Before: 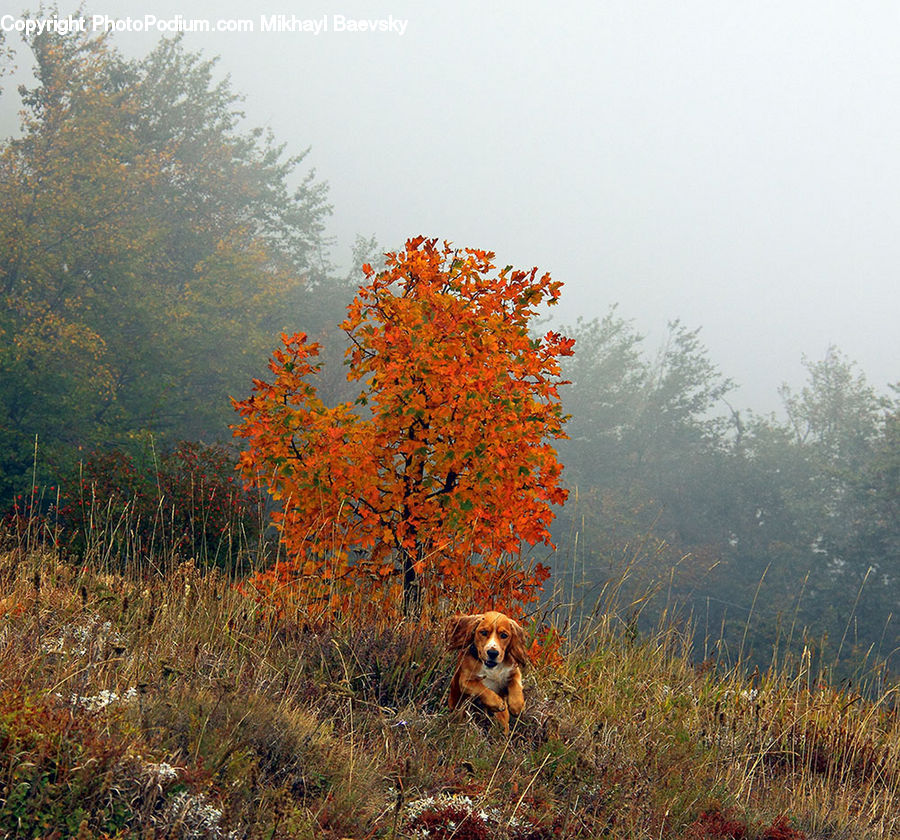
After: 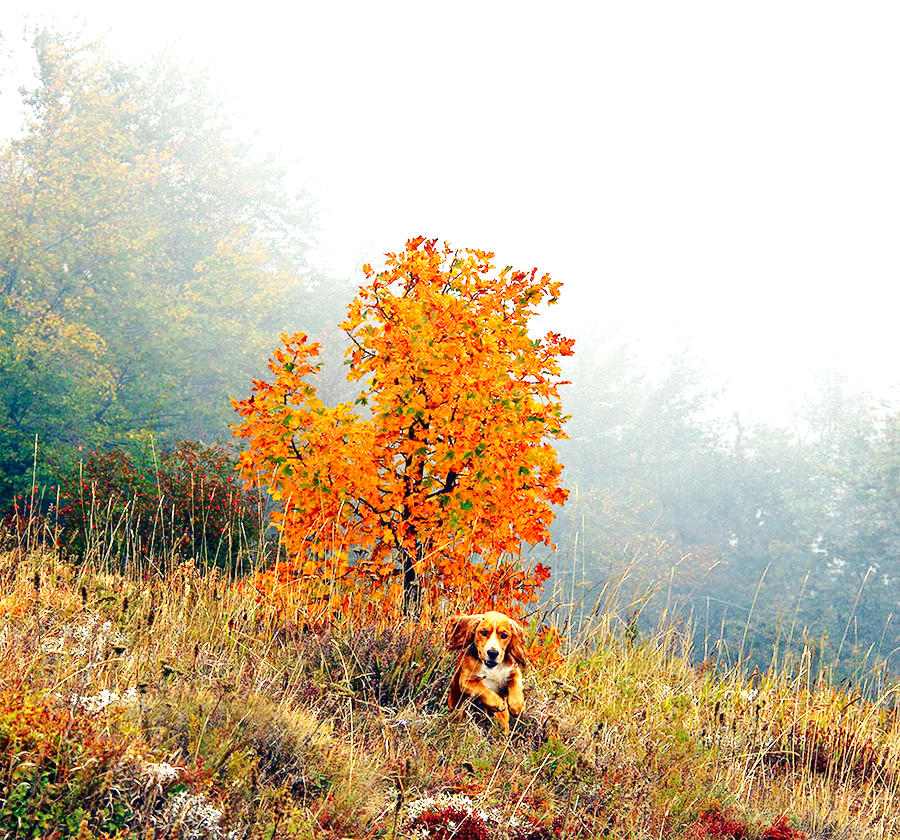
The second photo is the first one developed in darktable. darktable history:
base curve: curves: ch0 [(0, 0) (0.036, 0.025) (0.121, 0.166) (0.206, 0.329) (0.605, 0.79) (1, 1)], preserve colors none
exposure: black level correction 0, exposure 1.2 EV, compensate highlight preservation false
